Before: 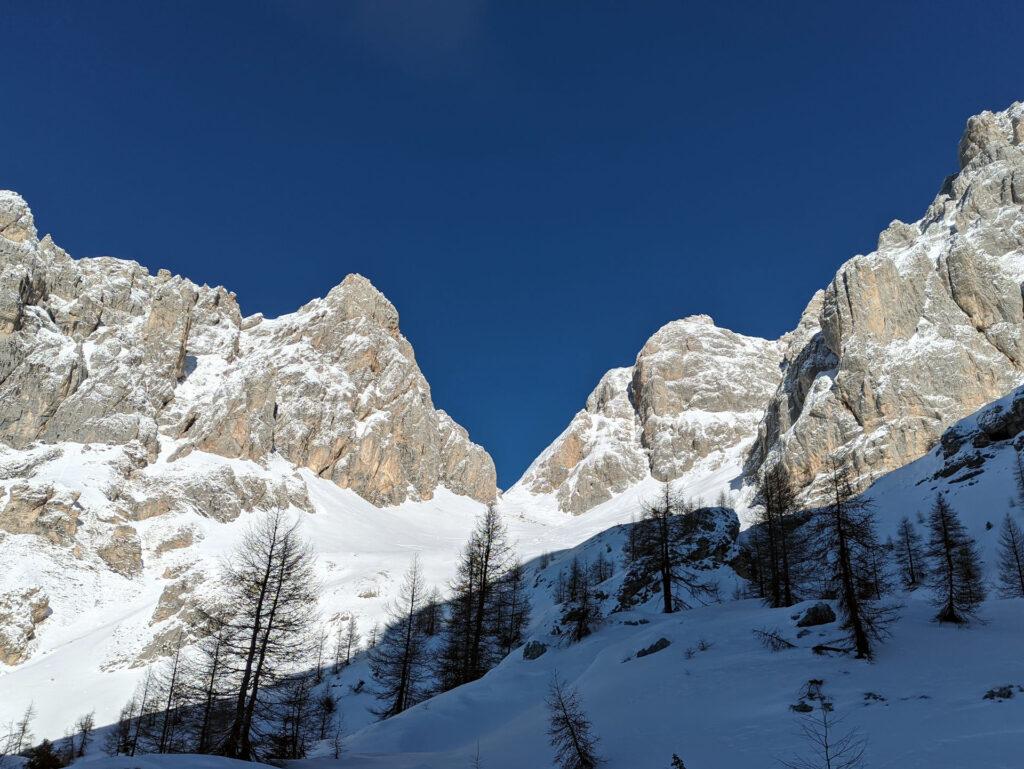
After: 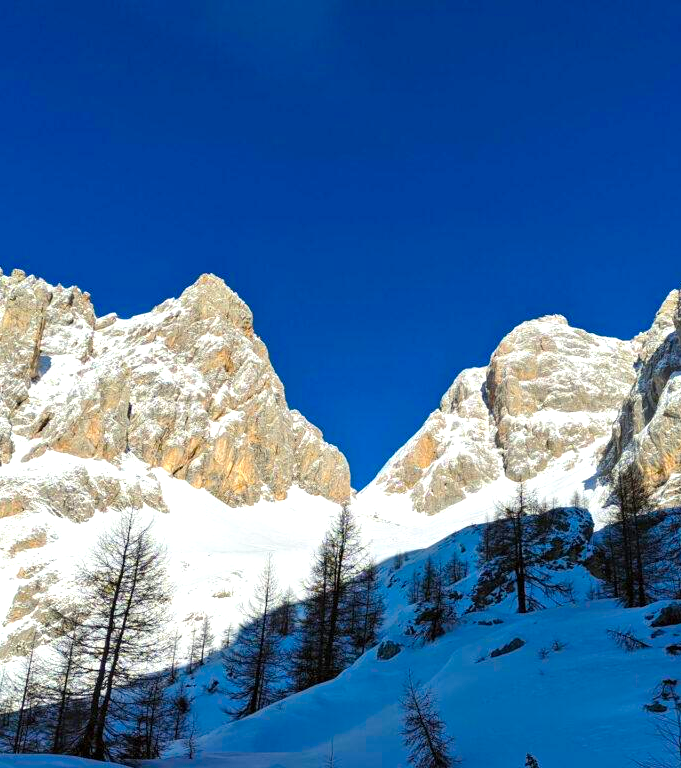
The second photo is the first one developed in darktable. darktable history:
color balance rgb: highlights gain › luminance 5.55%, highlights gain › chroma 1.207%, highlights gain › hue 91.54°, linear chroma grading › global chroma 25.363%, perceptual saturation grading › global saturation 31.176%, perceptual brilliance grading › global brilliance 9.214%, perceptual brilliance grading › shadows 14.696%, global vibrance 15.13%
crop and rotate: left 14.288%, right 19.122%
